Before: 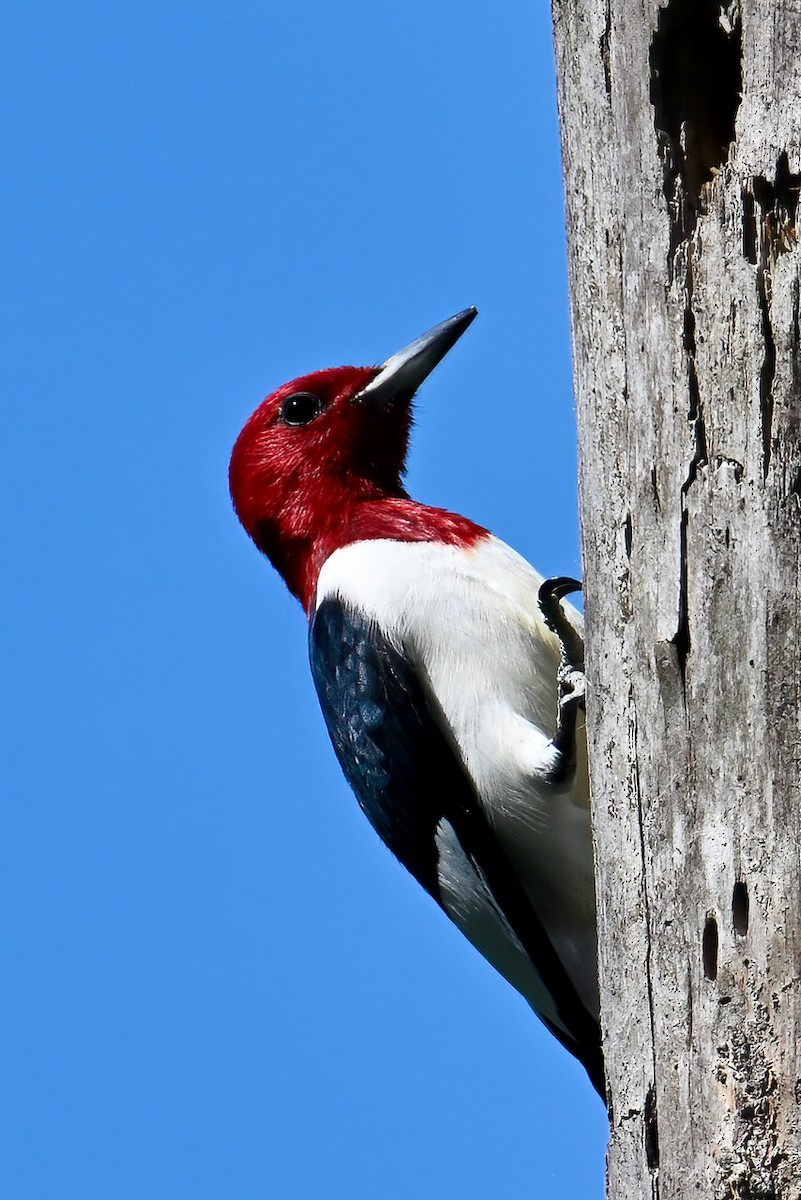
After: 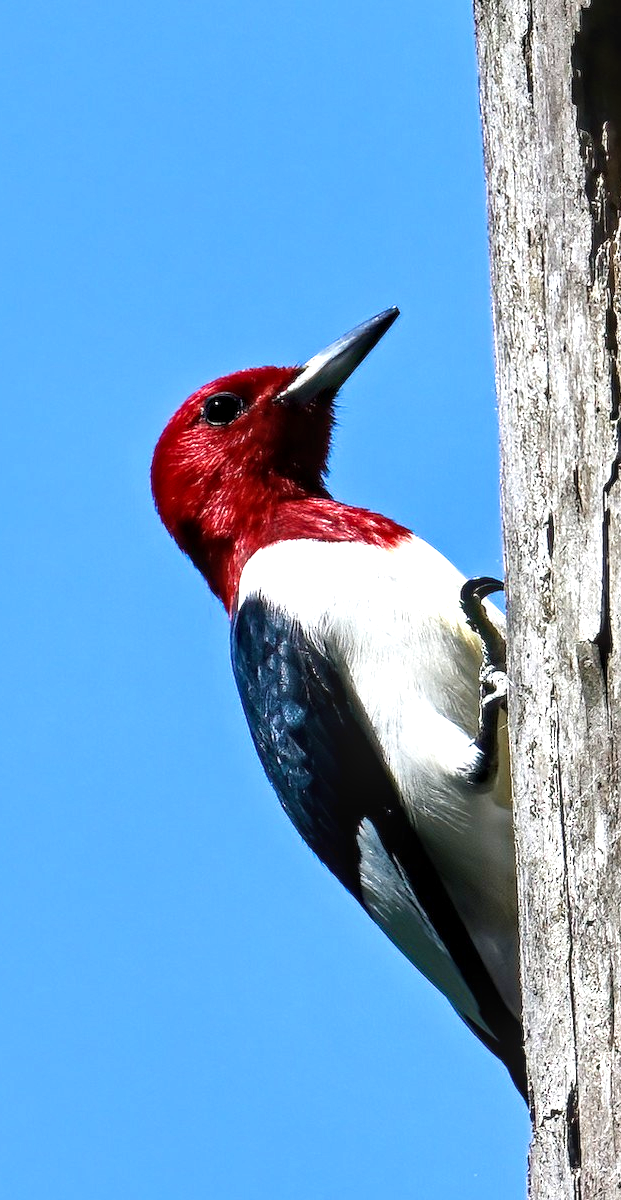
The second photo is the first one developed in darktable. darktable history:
crop: left 9.853%, right 12.51%
velvia: on, module defaults
exposure: black level correction 0, exposure 0.698 EV, compensate highlight preservation false
local contrast: detail 130%
